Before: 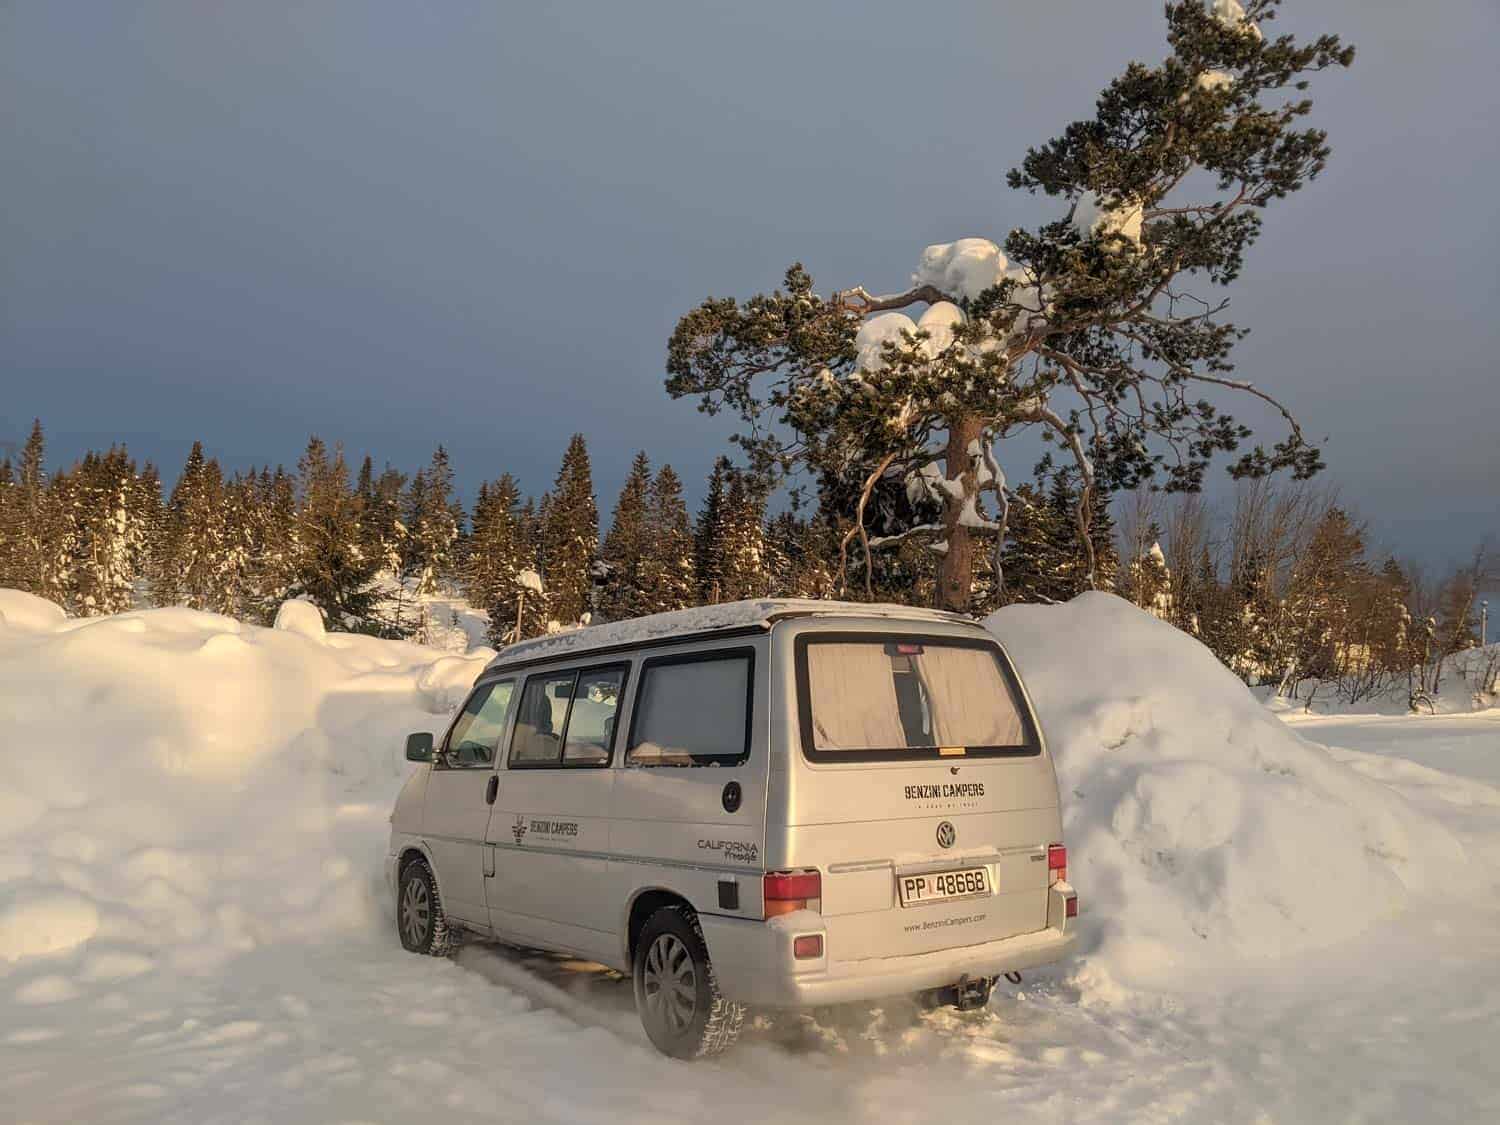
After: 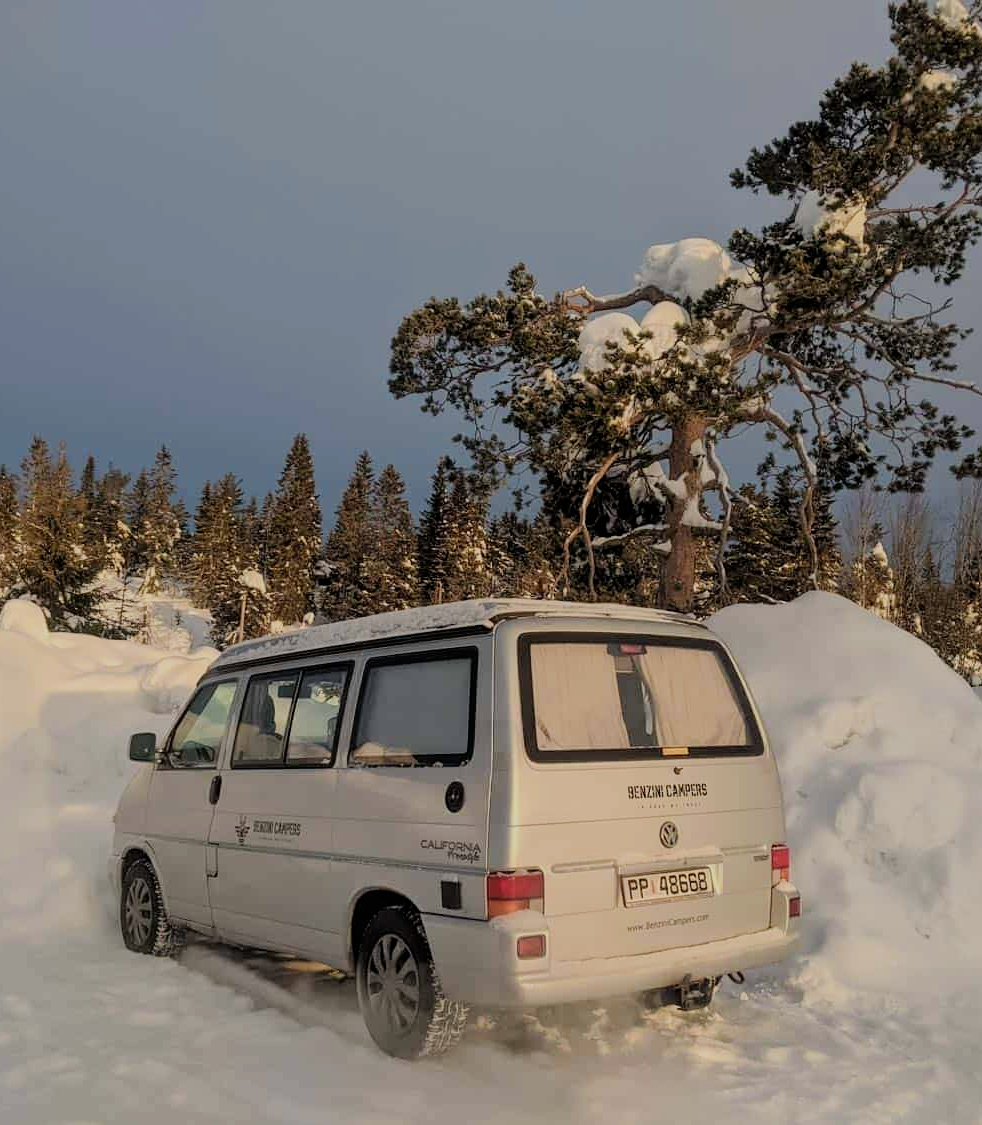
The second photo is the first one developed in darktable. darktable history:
filmic rgb: black relative exposure -7.65 EV, white relative exposure 4.56 EV, hardness 3.61
crop and rotate: left 18.519%, right 15.978%
